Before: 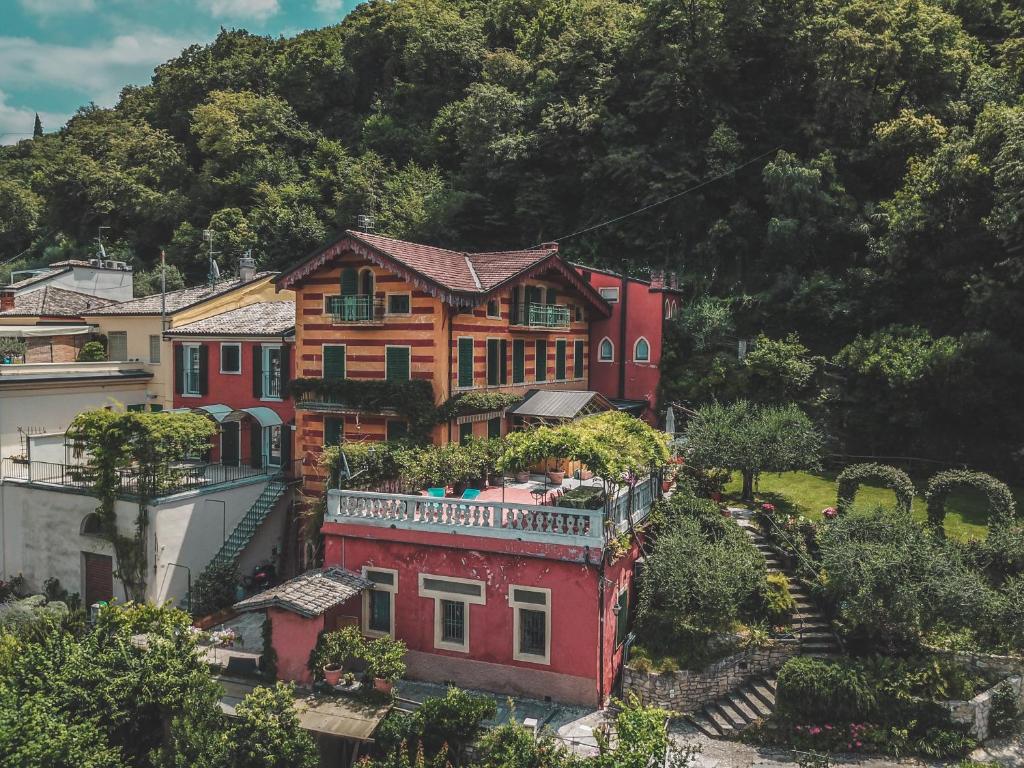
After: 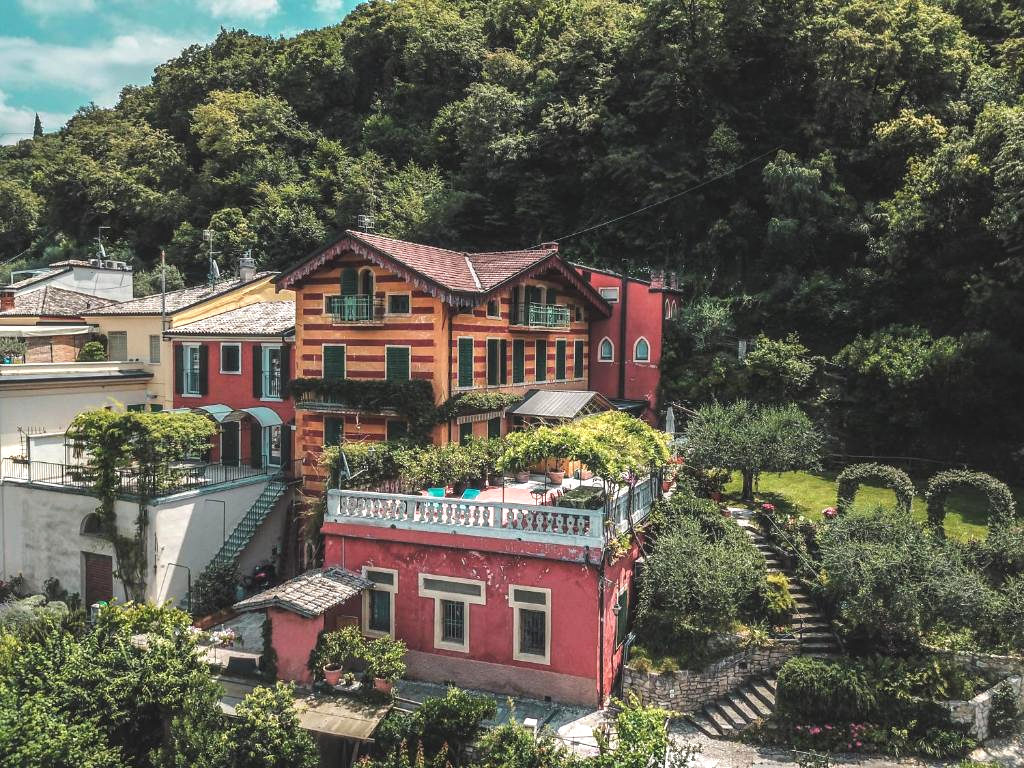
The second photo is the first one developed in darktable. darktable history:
tone equalizer: -8 EV -0.731 EV, -7 EV -0.685 EV, -6 EV -0.627 EV, -5 EV -0.422 EV, -3 EV 0.367 EV, -2 EV 0.6 EV, -1 EV 0.676 EV, +0 EV 0.763 EV
